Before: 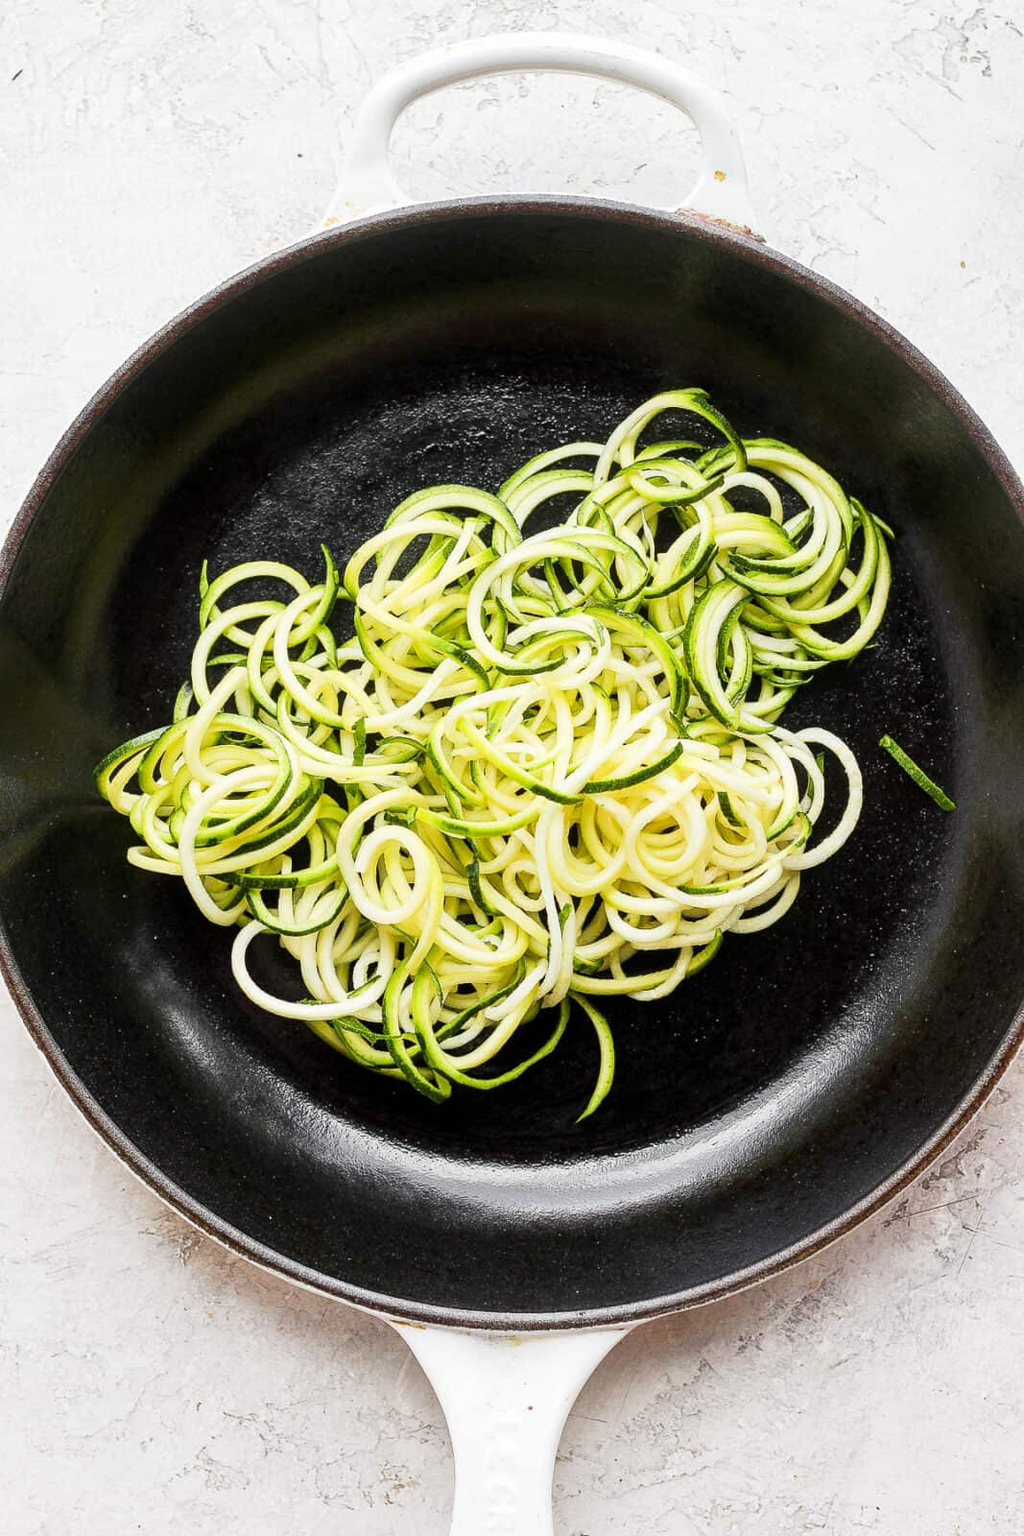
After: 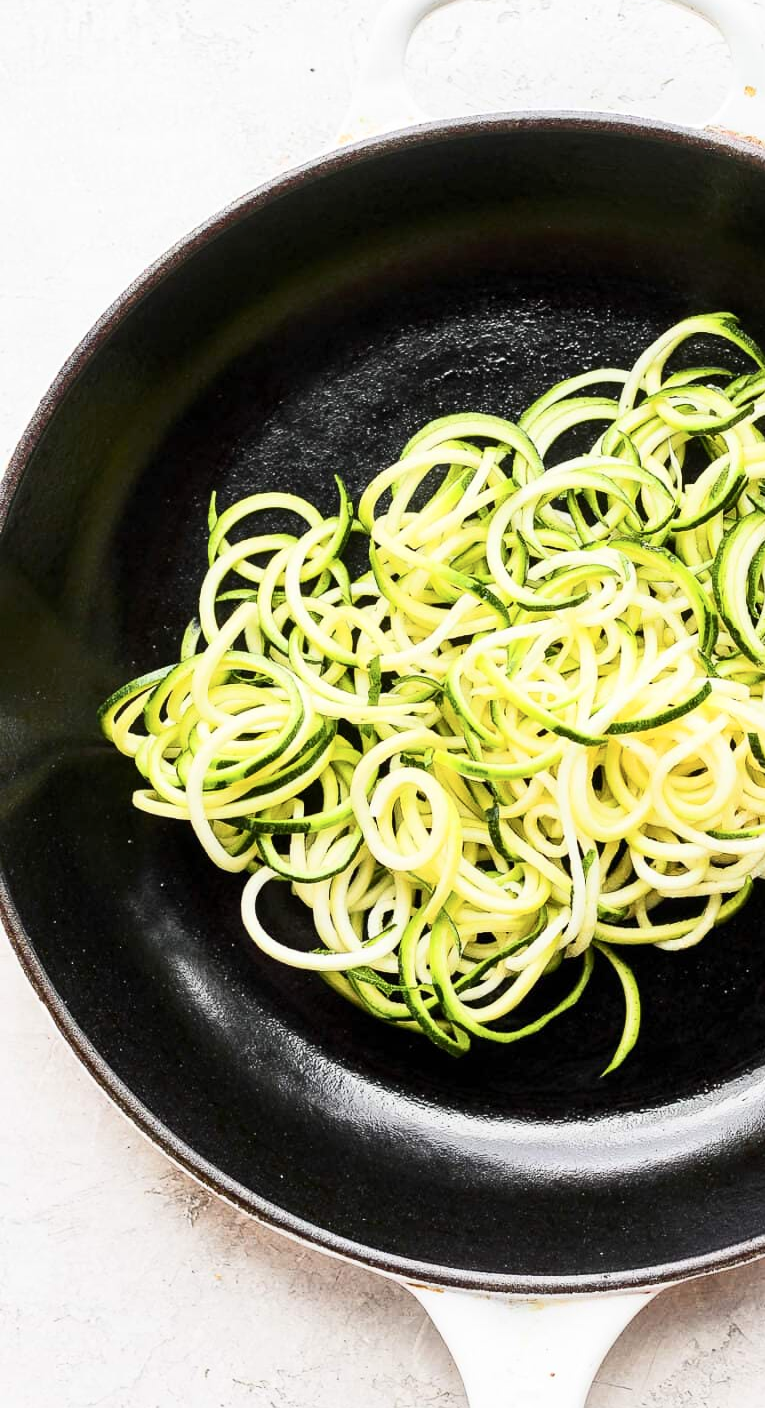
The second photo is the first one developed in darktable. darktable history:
crop: top 5.803%, right 27.864%, bottom 5.804%
contrast brightness saturation: contrast 0.24, brightness 0.09
